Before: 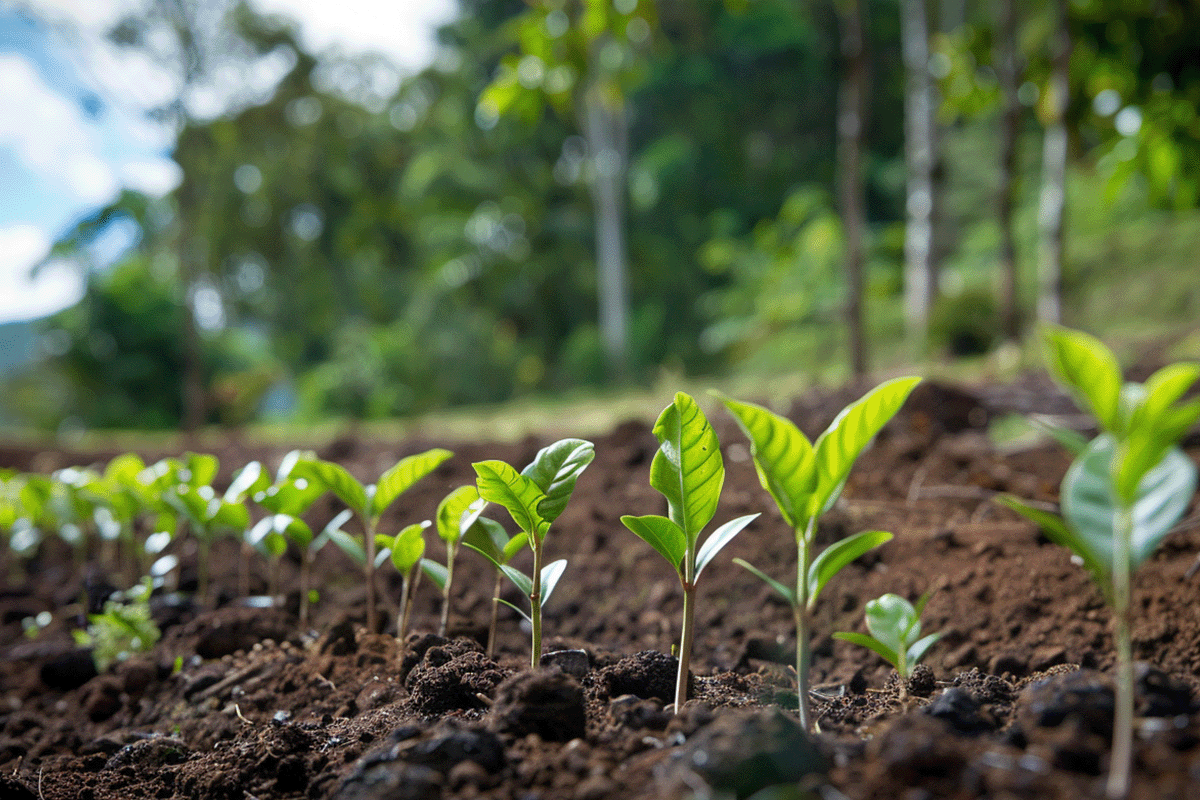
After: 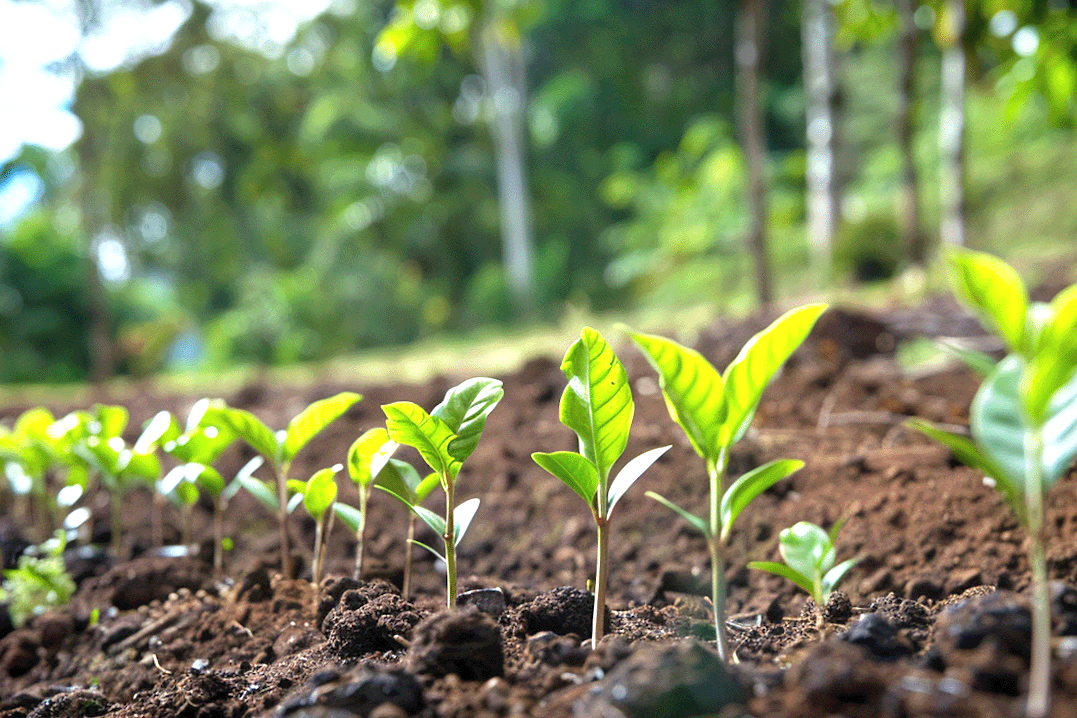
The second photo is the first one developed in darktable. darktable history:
exposure: black level correction 0, exposure 1 EV, compensate exposure bias true, compensate highlight preservation false
crop and rotate: angle 1.96°, left 5.673%, top 5.673%
